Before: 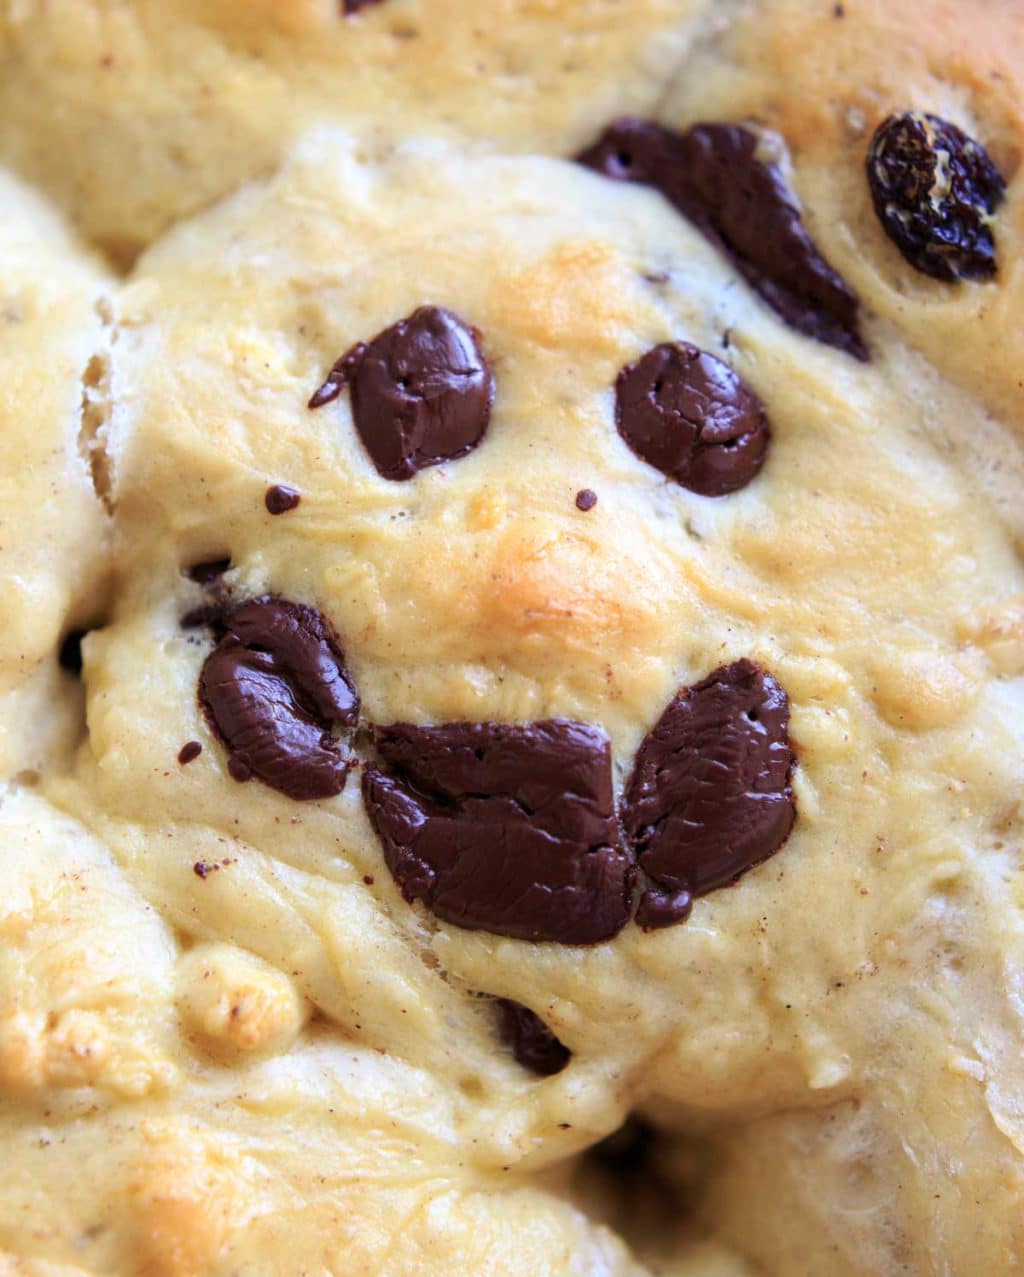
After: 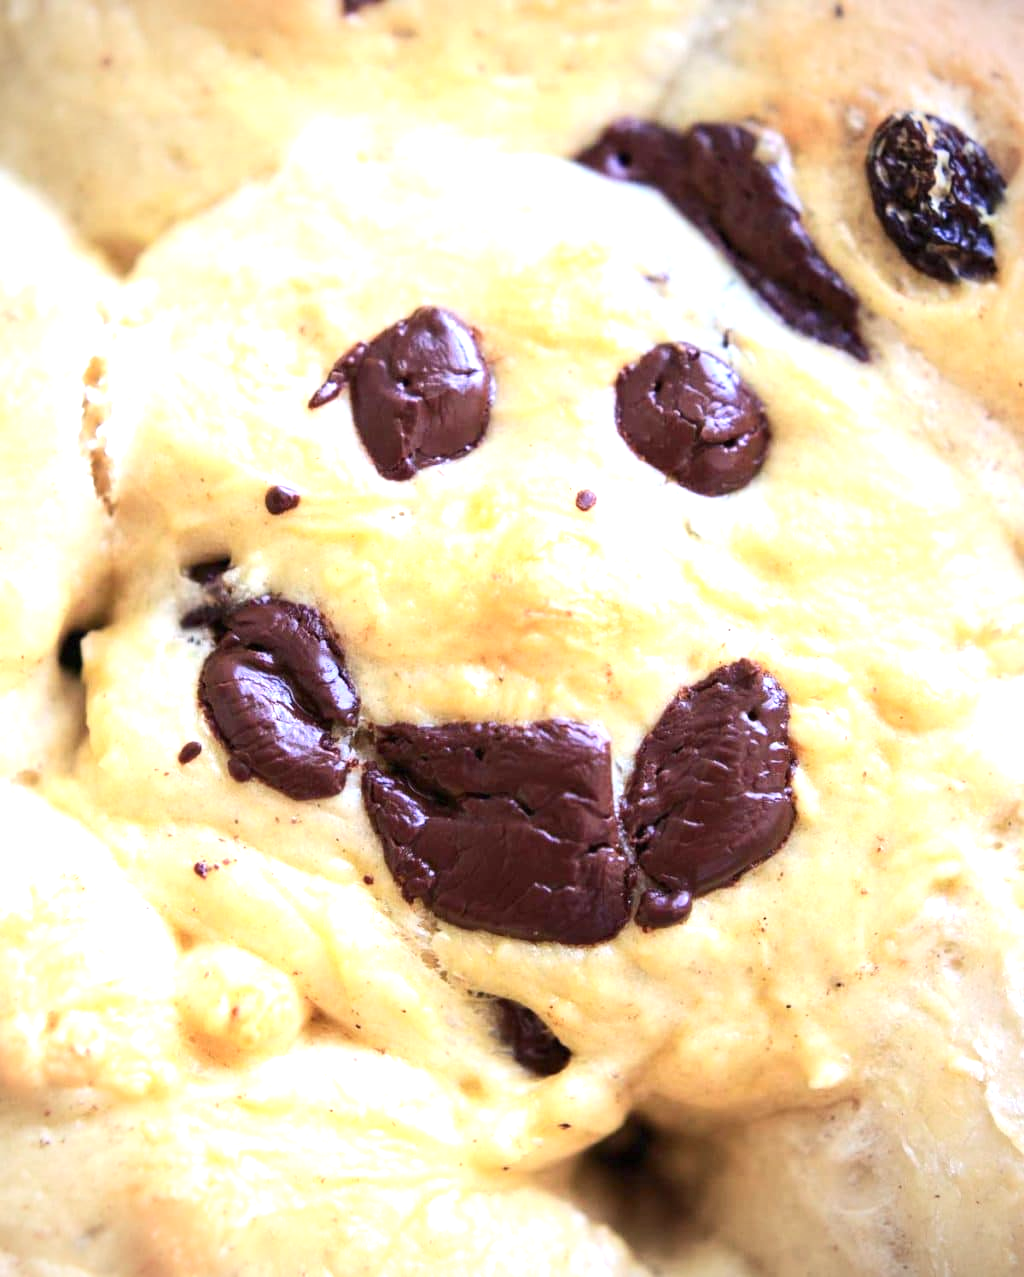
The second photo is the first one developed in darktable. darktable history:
exposure: black level correction 0, exposure 1 EV, compensate exposure bias true, compensate highlight preservation false
contrast brightness saturation: contrast 0.146, brightness 0.051
vignetting: fall-off radius 60.97%, unbound false
